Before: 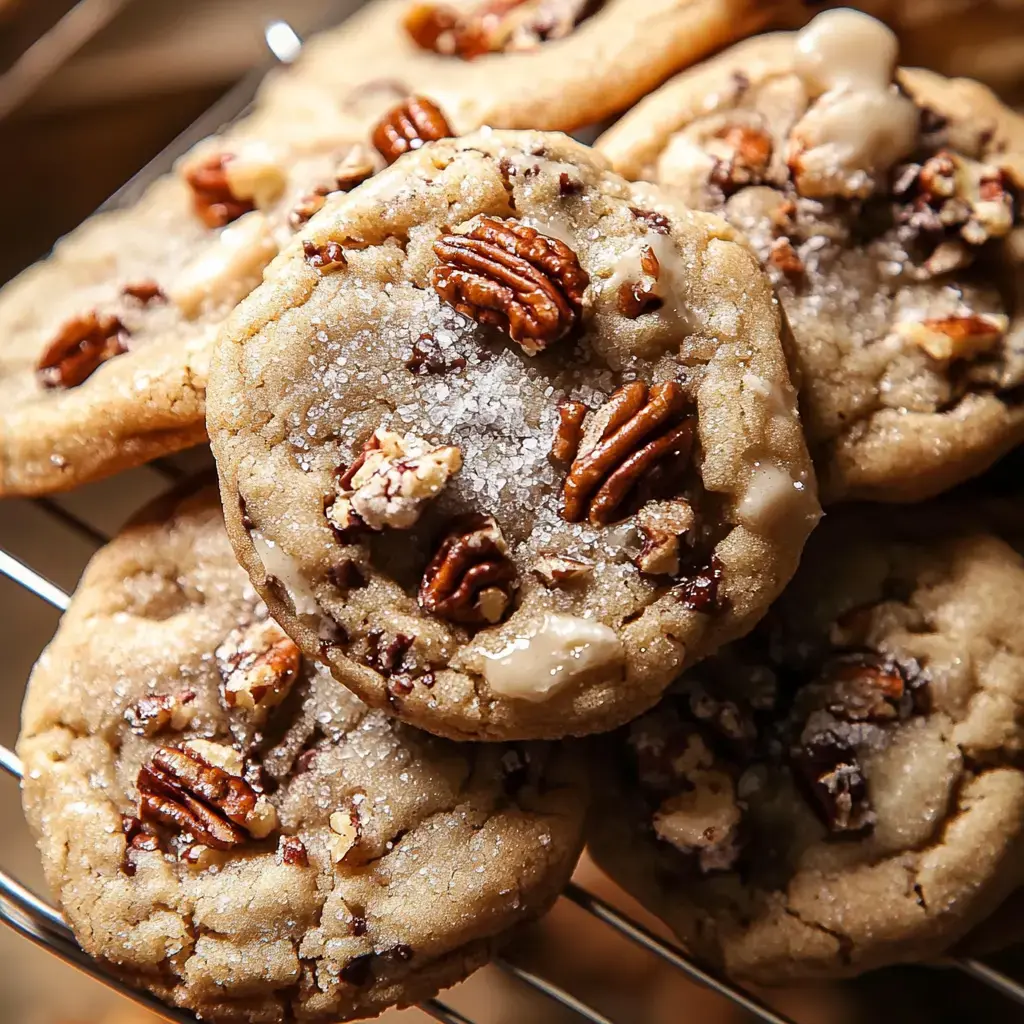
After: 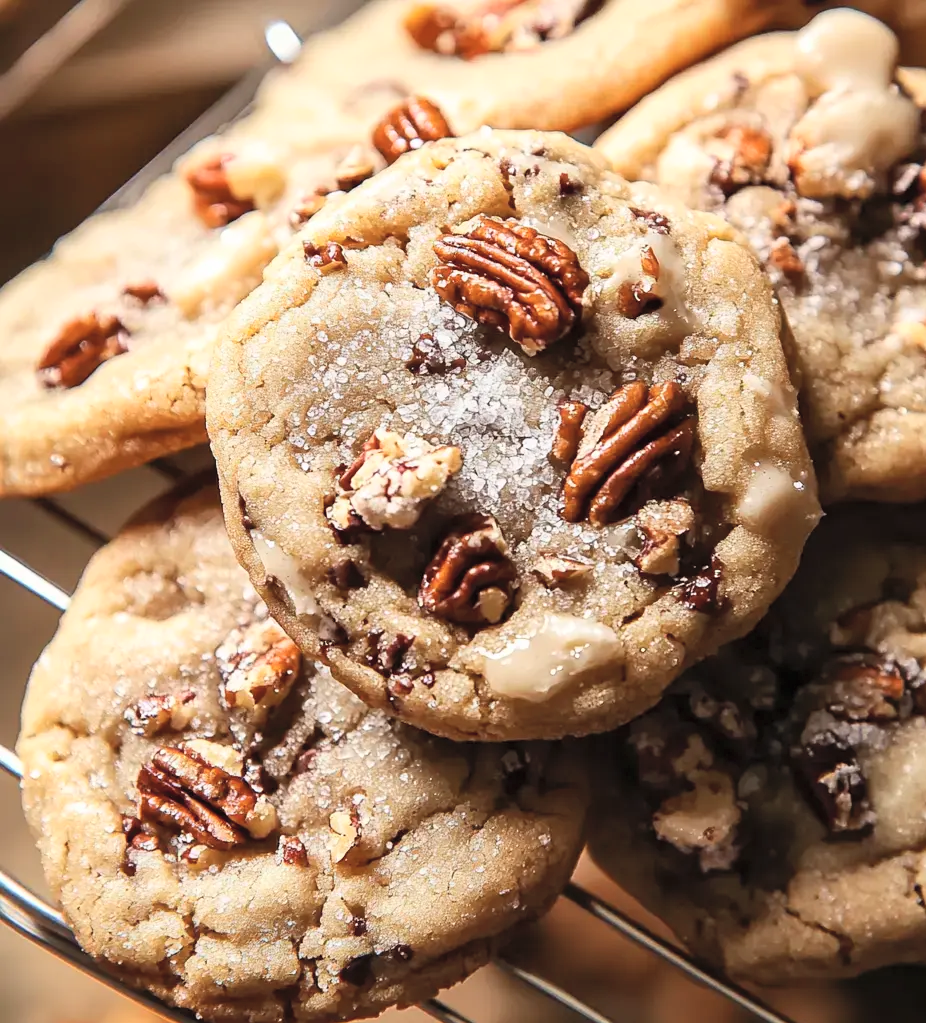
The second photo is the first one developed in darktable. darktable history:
crop: right 9.509%, bottom 0.031%
contrast brightness saturation: contrast 0.14, brightness 0.21
